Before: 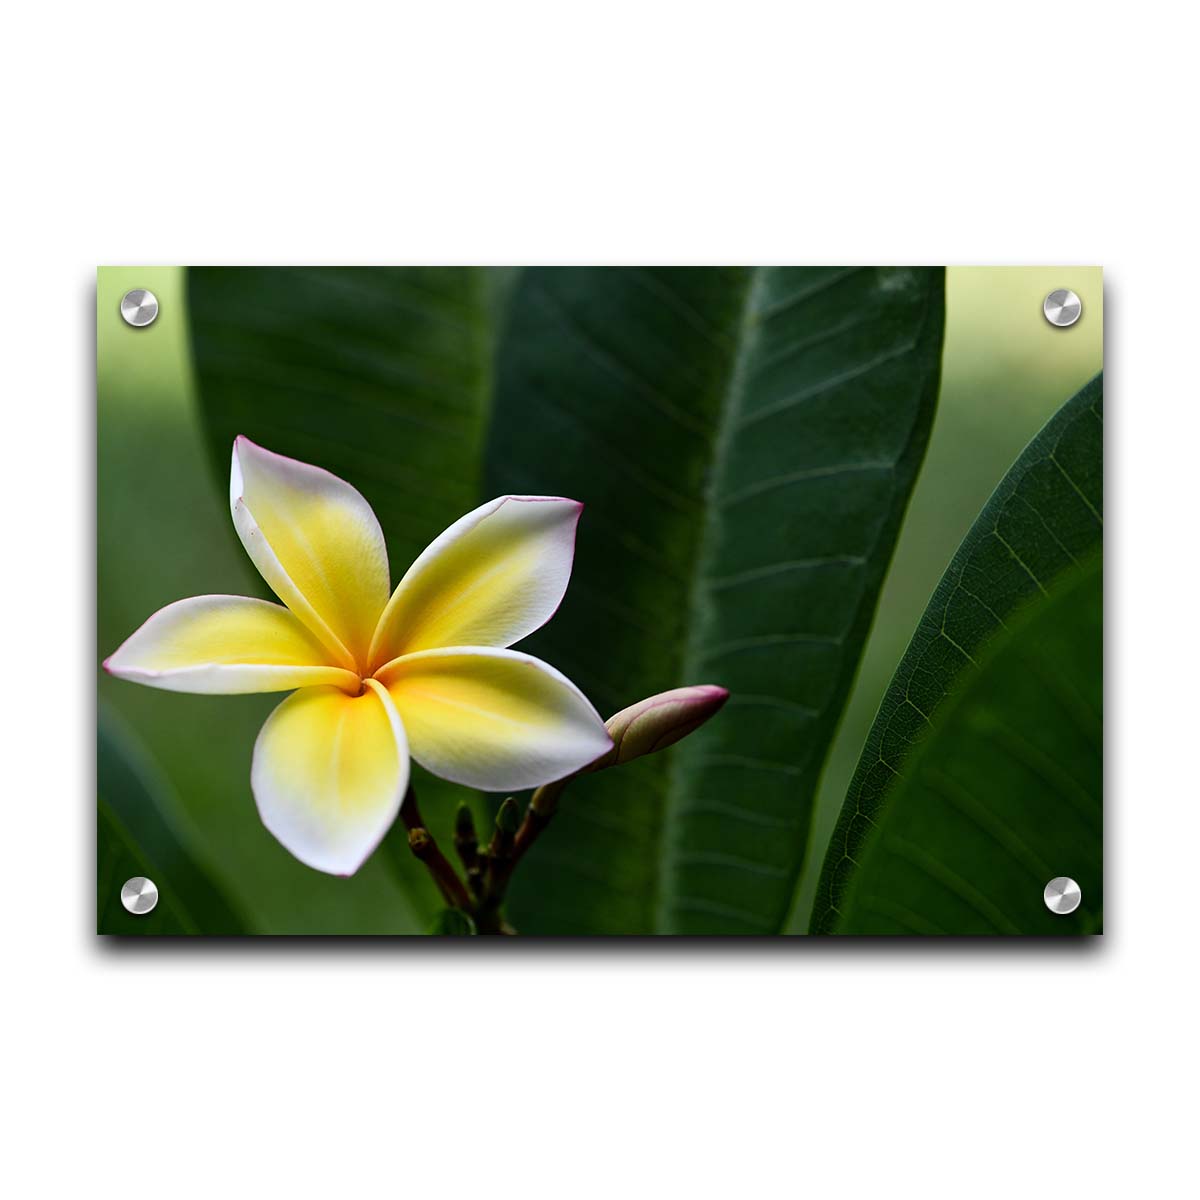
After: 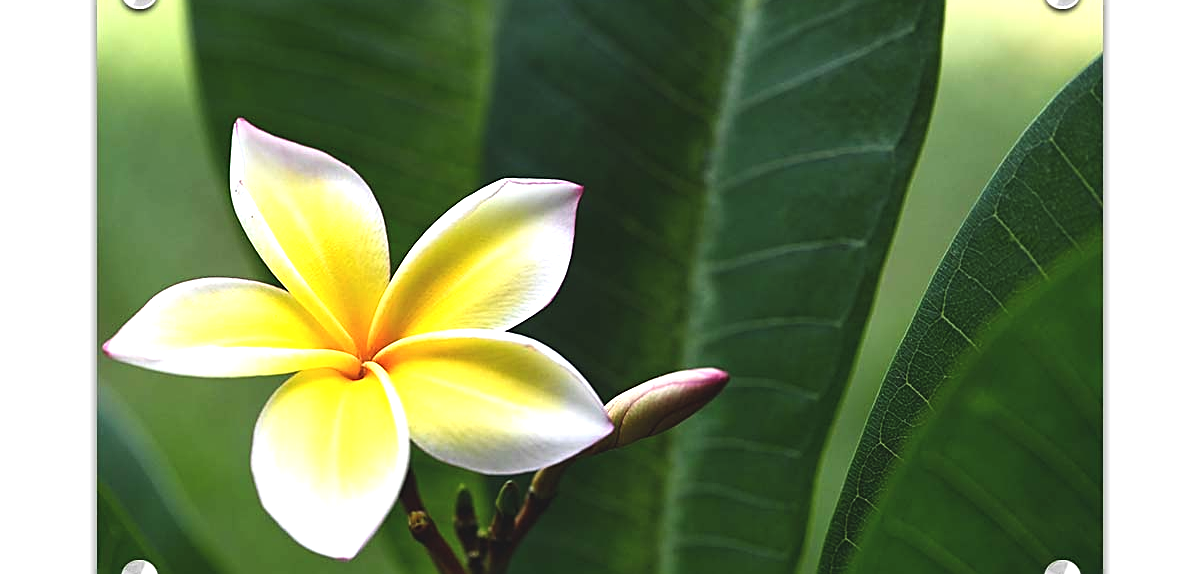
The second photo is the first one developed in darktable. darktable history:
crop and rotate: top 26.482%, bottom 25.603%
sharpen: on, module defaults
exposure: black level correction -0.005, exposure 1.002 EV, compensate highlight preservation false
